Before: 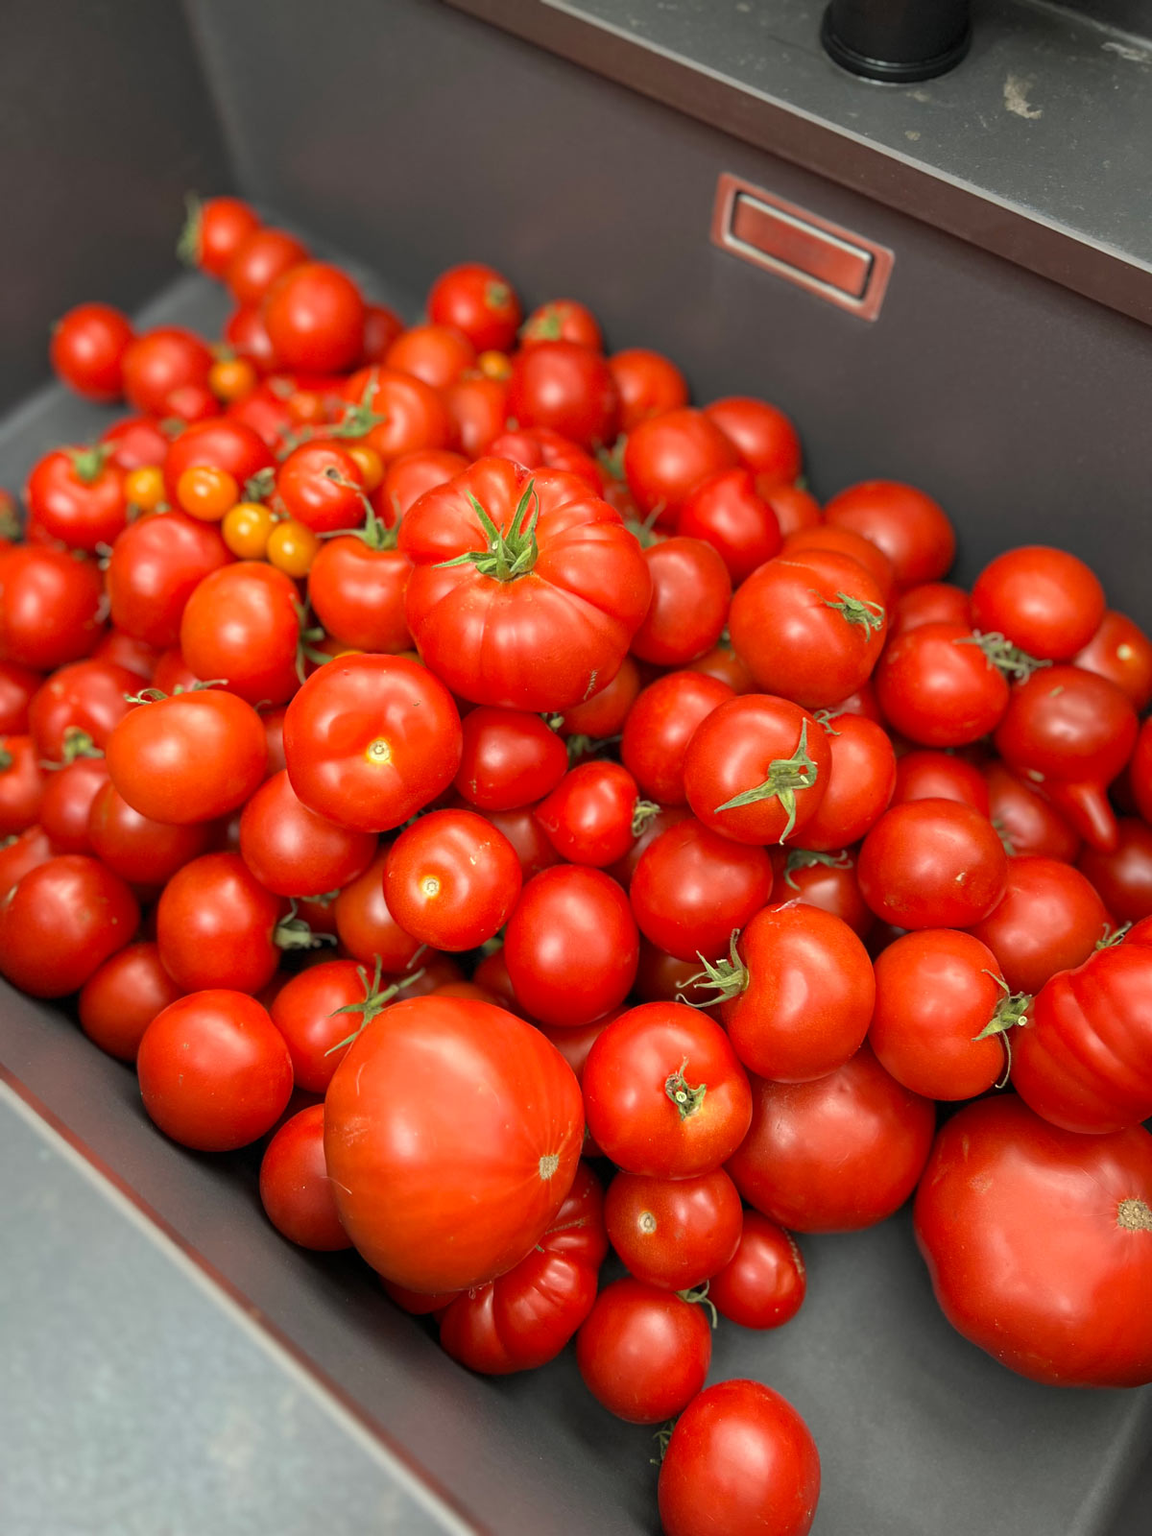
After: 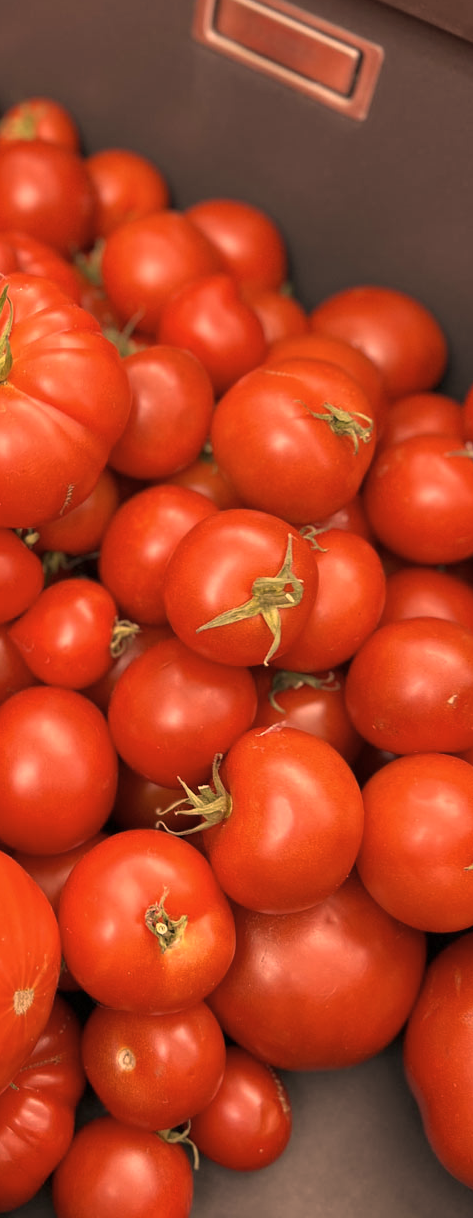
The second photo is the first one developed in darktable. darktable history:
crop: left 45.721%, top 13.393%, right 14.118%, bottom 10.01%
color correction: highlights a* 40, highlights b* 40, saturation 0.69
